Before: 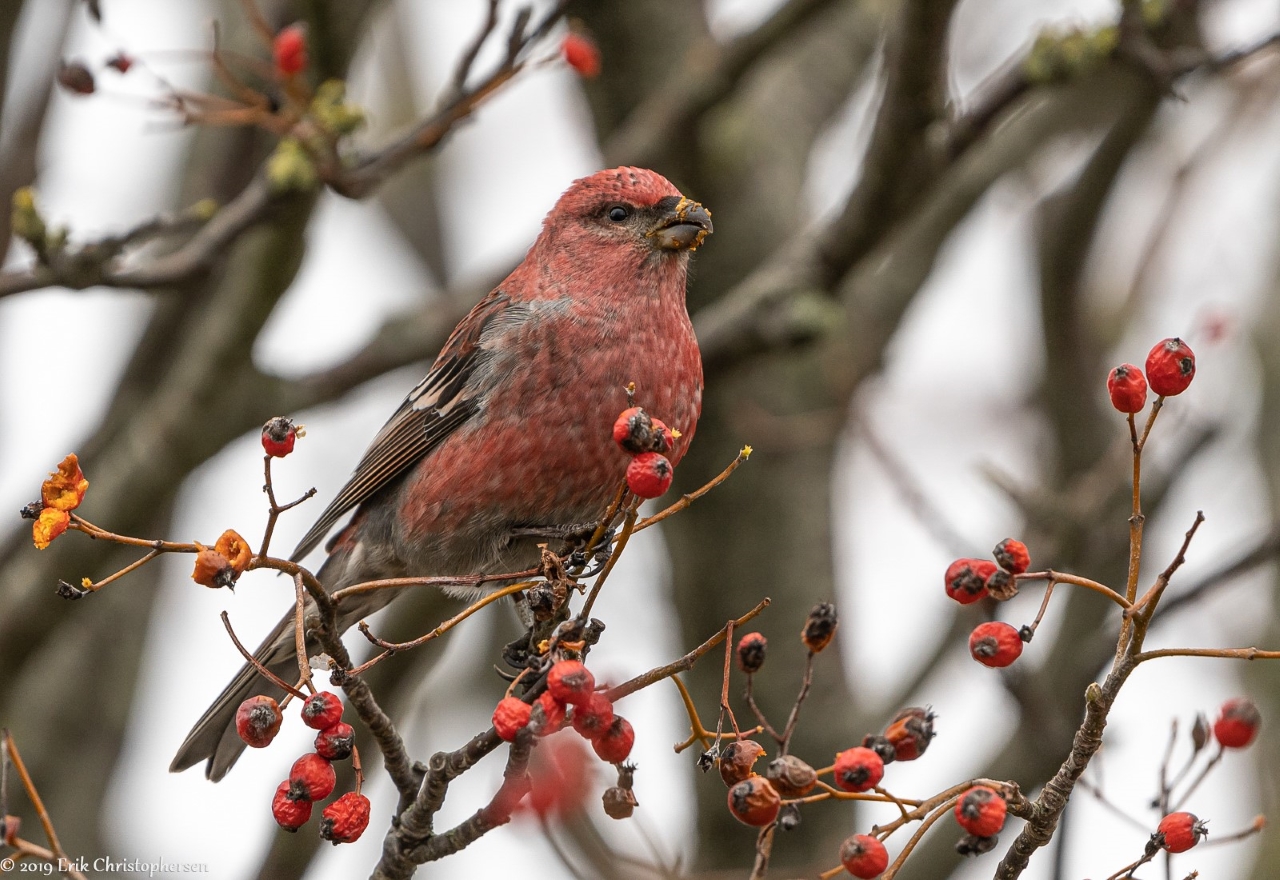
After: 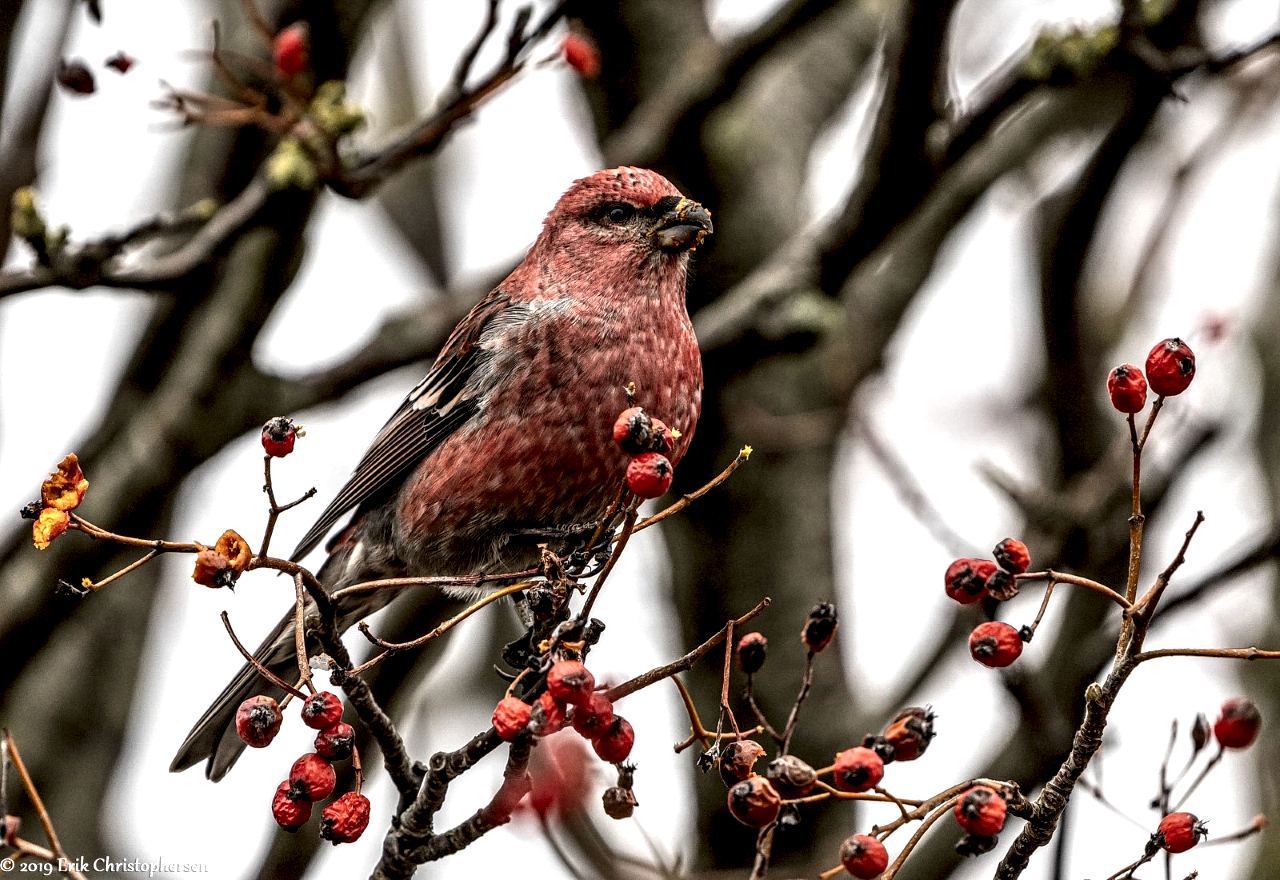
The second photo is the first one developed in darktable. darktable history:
local contrast: shadows 185%, detail 225%
exposure: compensate highlight preservation false
